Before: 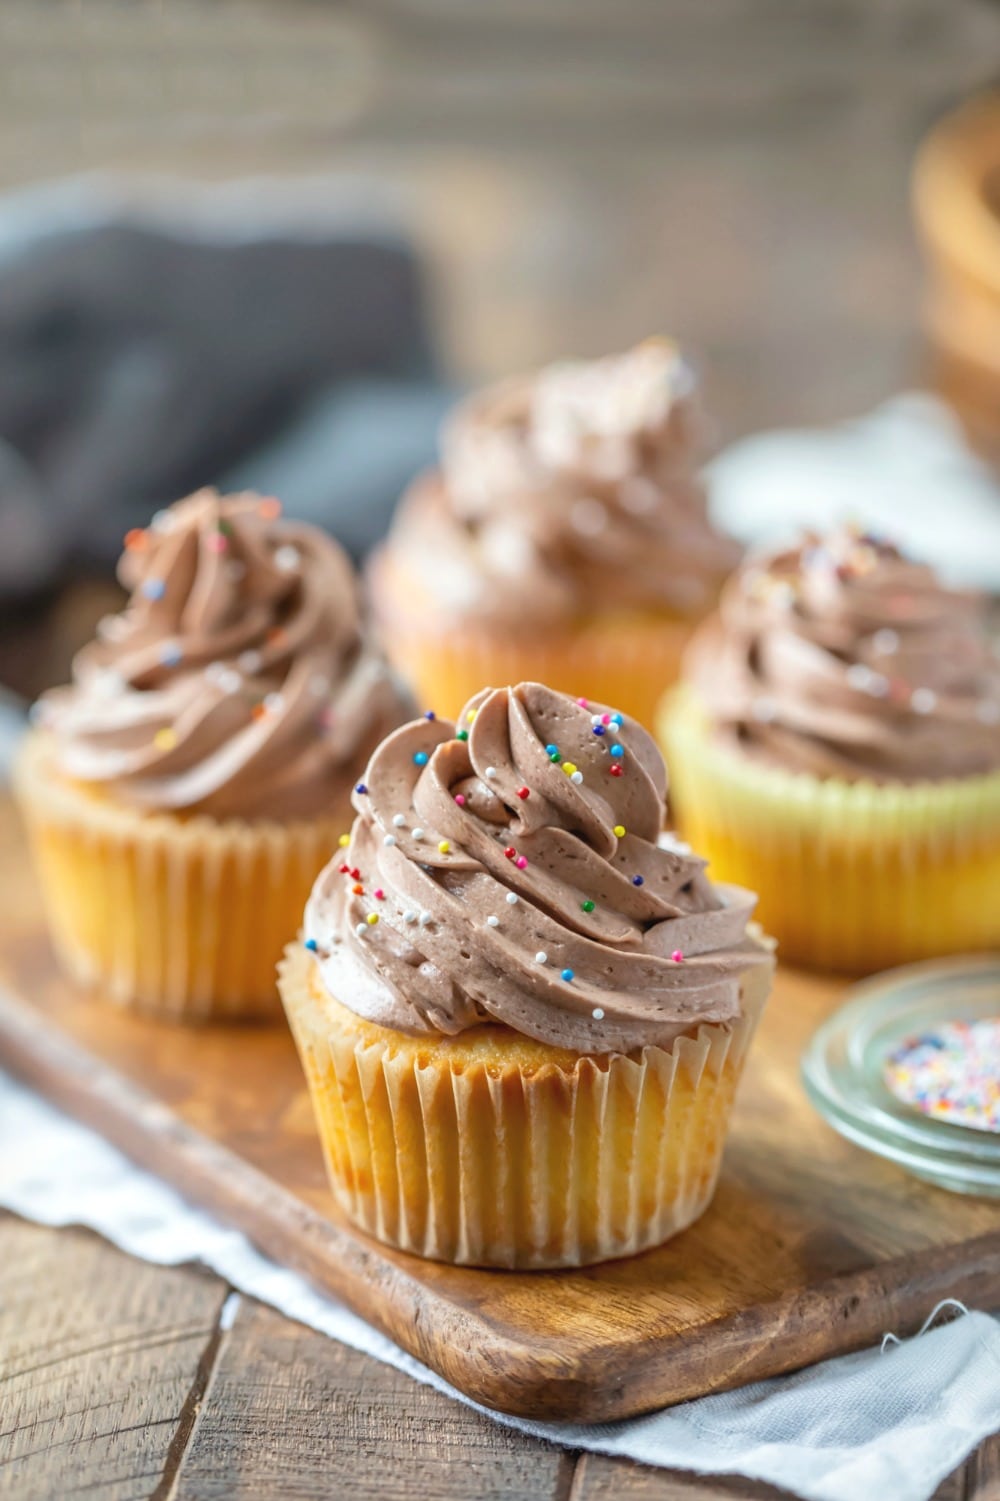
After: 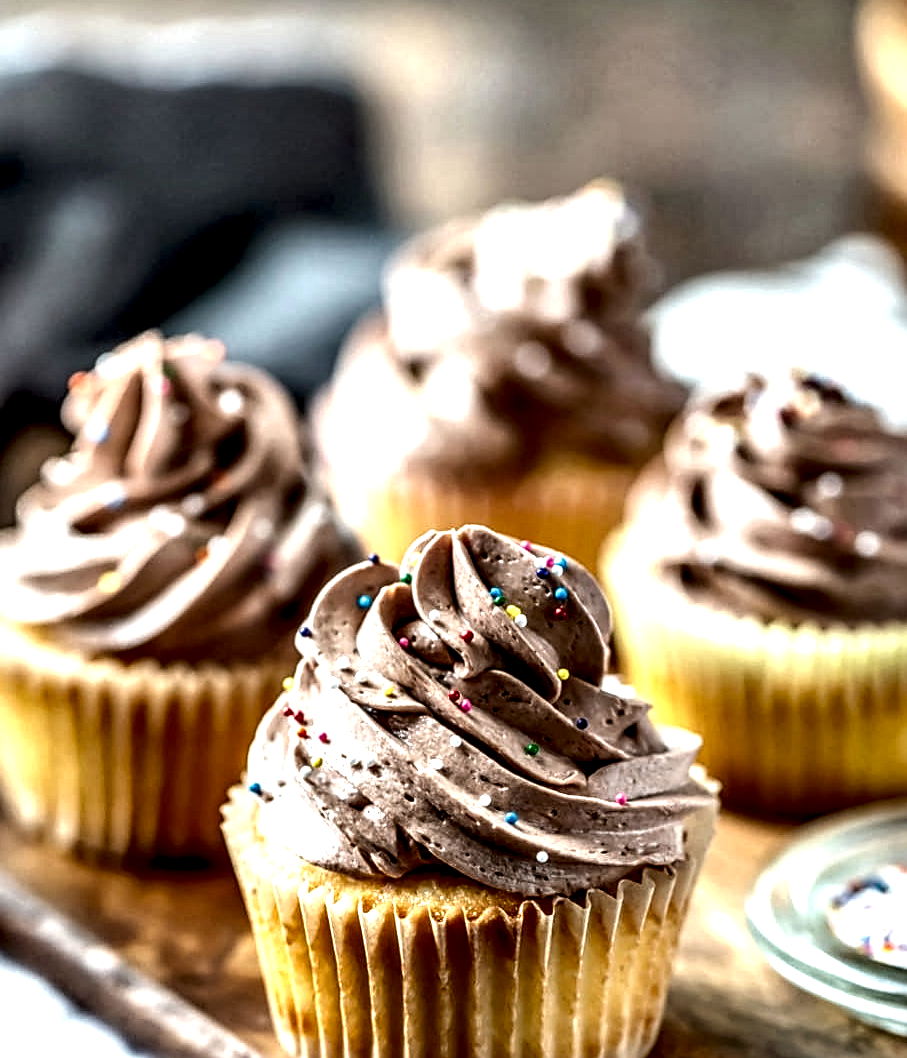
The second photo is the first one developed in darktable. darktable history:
color correction: highlights b* 0.036
shadows and highlights: shadows 30.69, highlights -62.78, soften with gaussian
sharpen: on, module defaults
crop: left 5.666%, top 10.461%, right 3.601%, bottom 19.033%
local contrast: highlights 113%, shadows 40%, detail 294%
